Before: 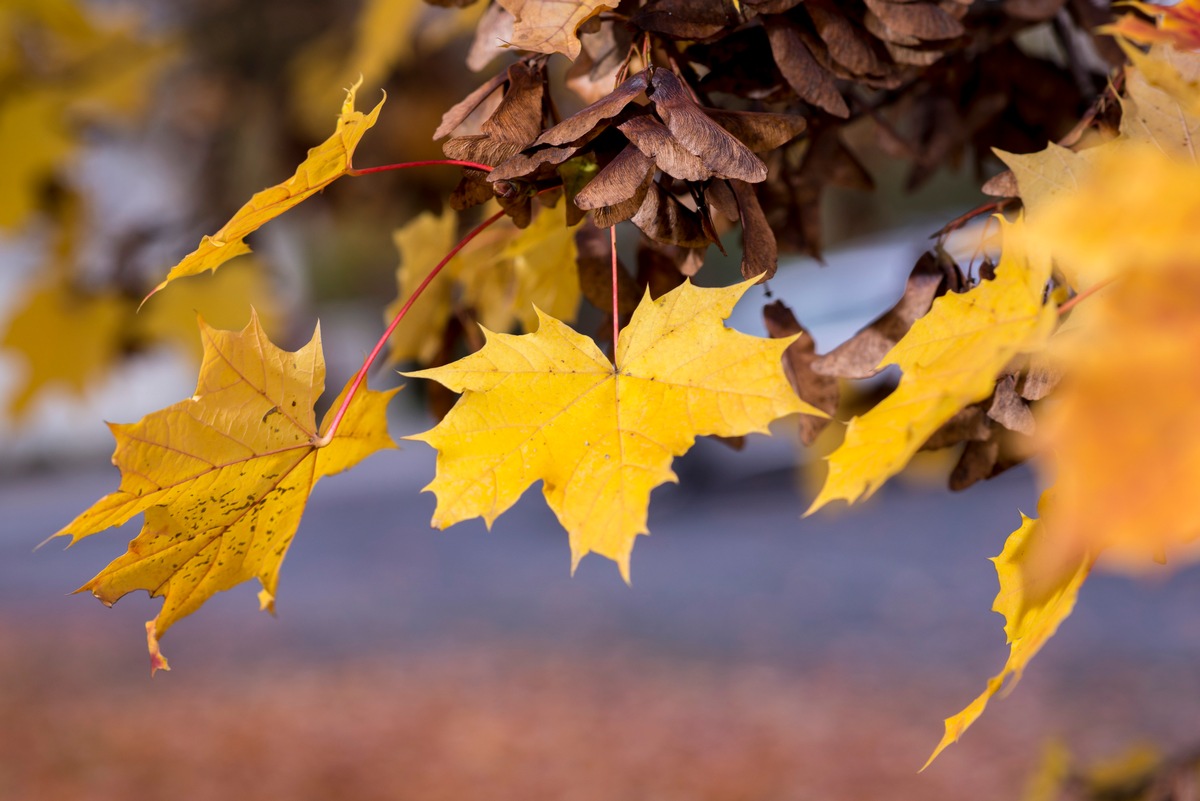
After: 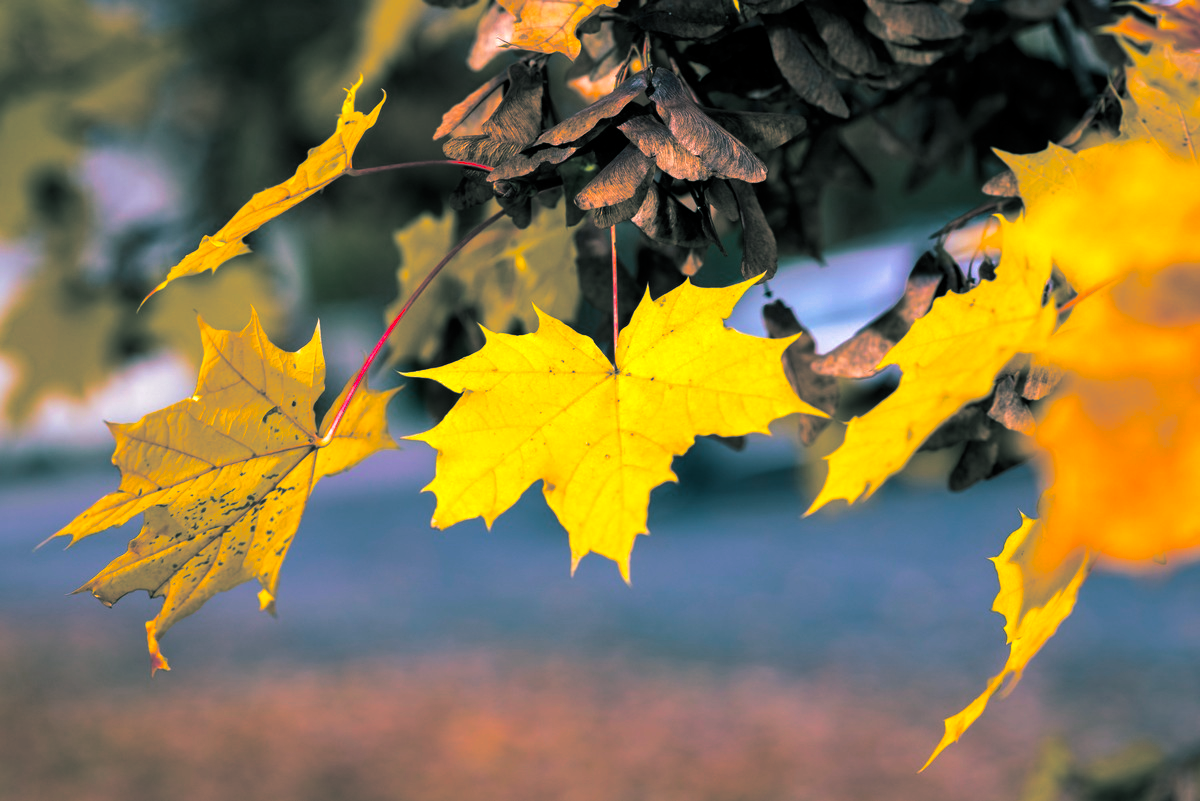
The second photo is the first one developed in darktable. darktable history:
shadows and highlights: shadows 5, soften with gaussian
color balance rgb: linear chroma grading › global chroma 9%, perceptual saturation grading › global saturation 36%, perceptual saturation grading › shadows 35%, perceptual brilliance grading › global brilliance 15%, perceptual brilliance grading › shadows -35%, global vibrance 15%
color balance: output saturation 110%
split-toning: shadows › hue 186.43°, highlights › hue 49.29°, compress 30.29%
